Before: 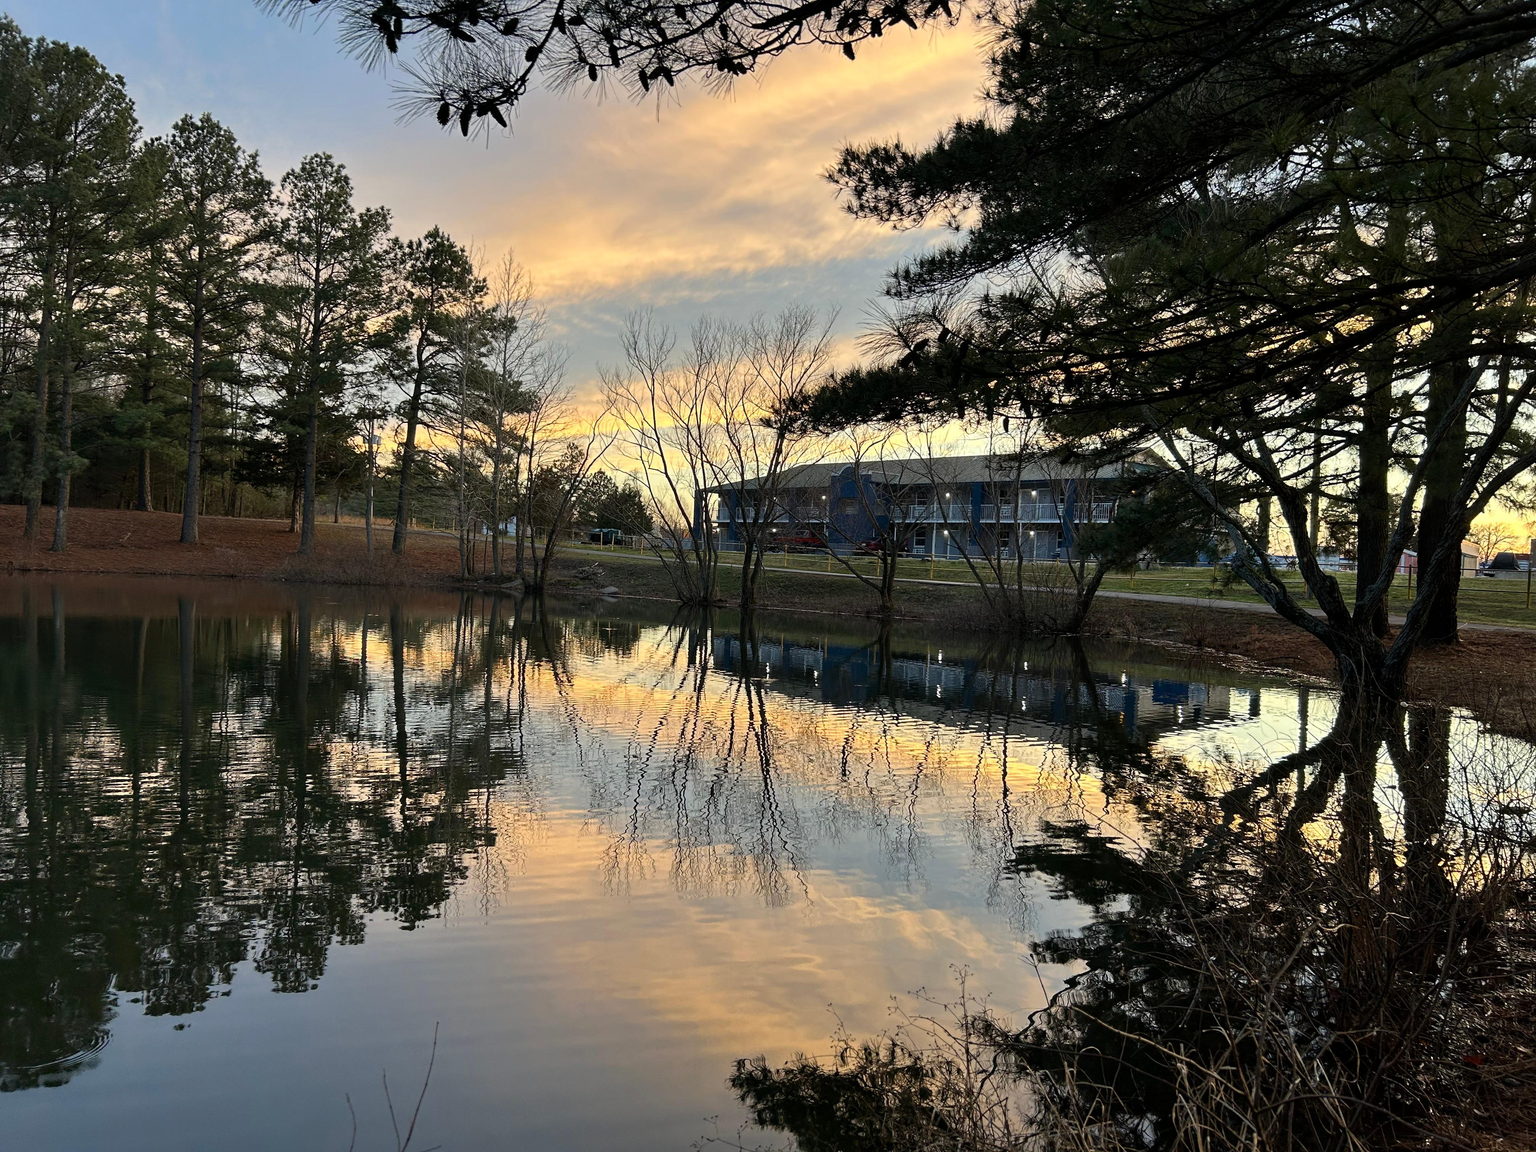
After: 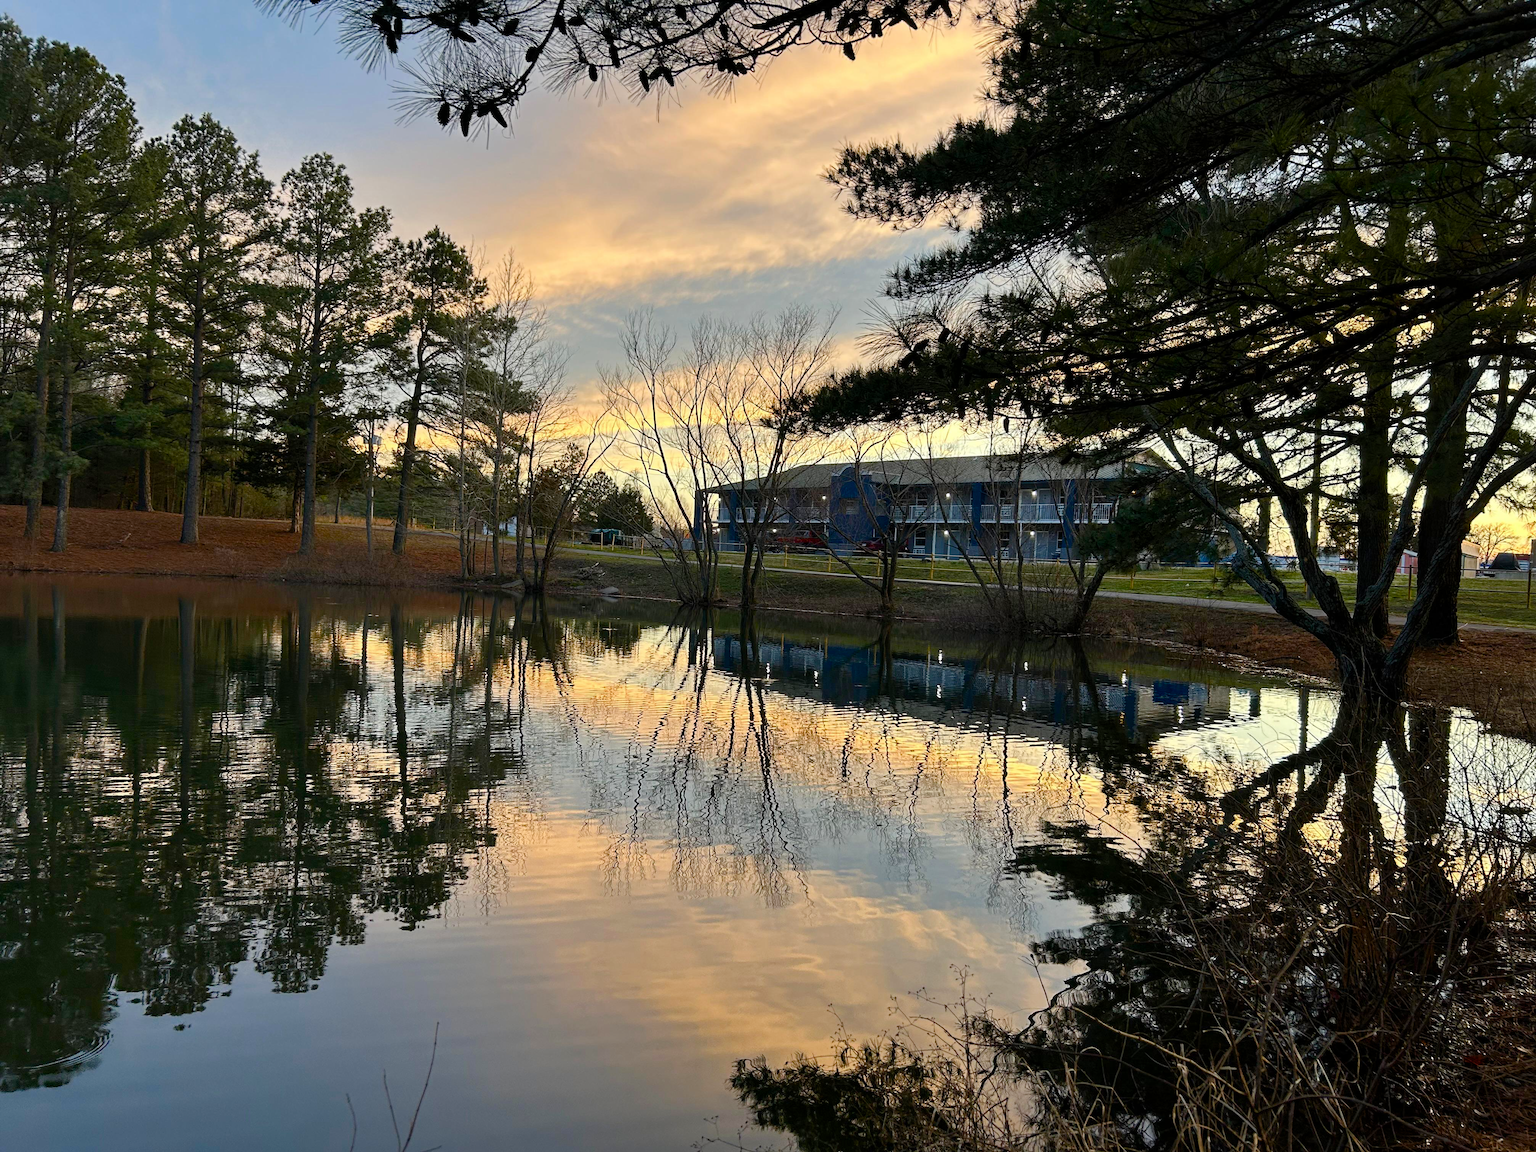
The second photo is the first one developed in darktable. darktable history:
color balance rgb: perceptual saturation grading › global saturation 20%, perceptual saturation grading › highlights -25.263%, perceptual saturation grading › shadows 50.44%
